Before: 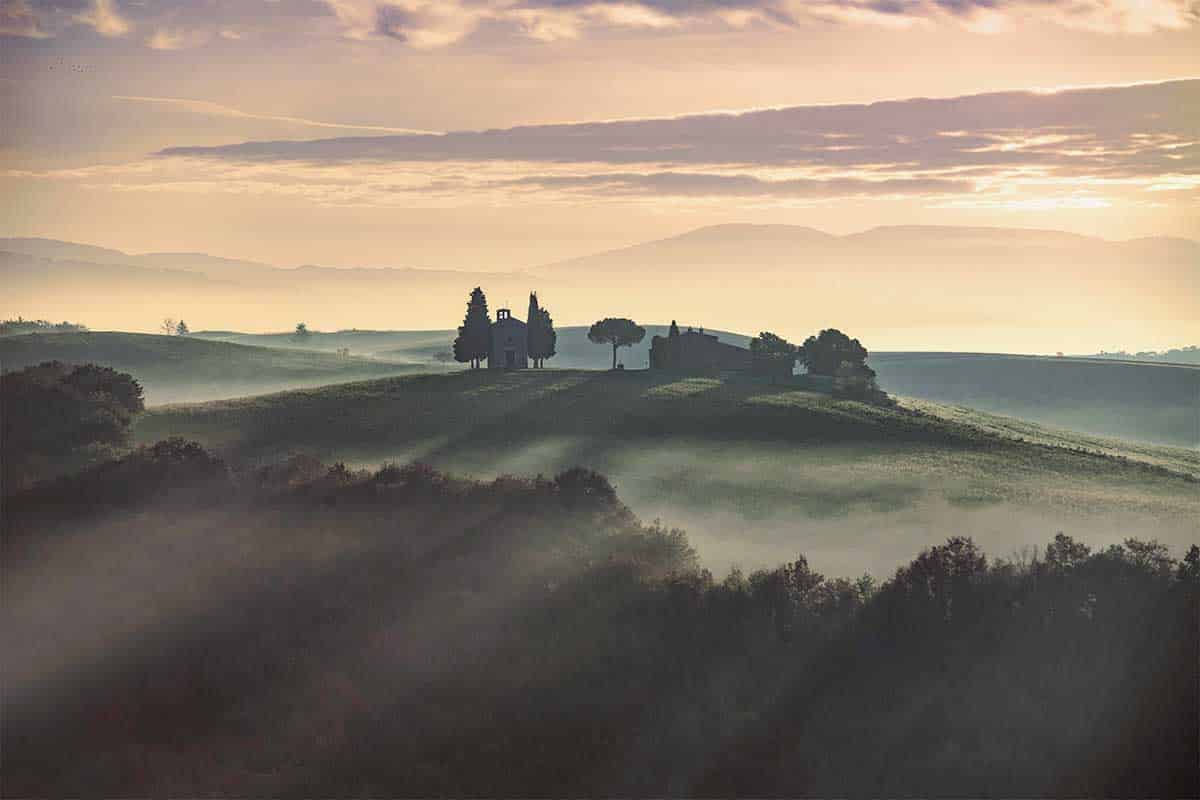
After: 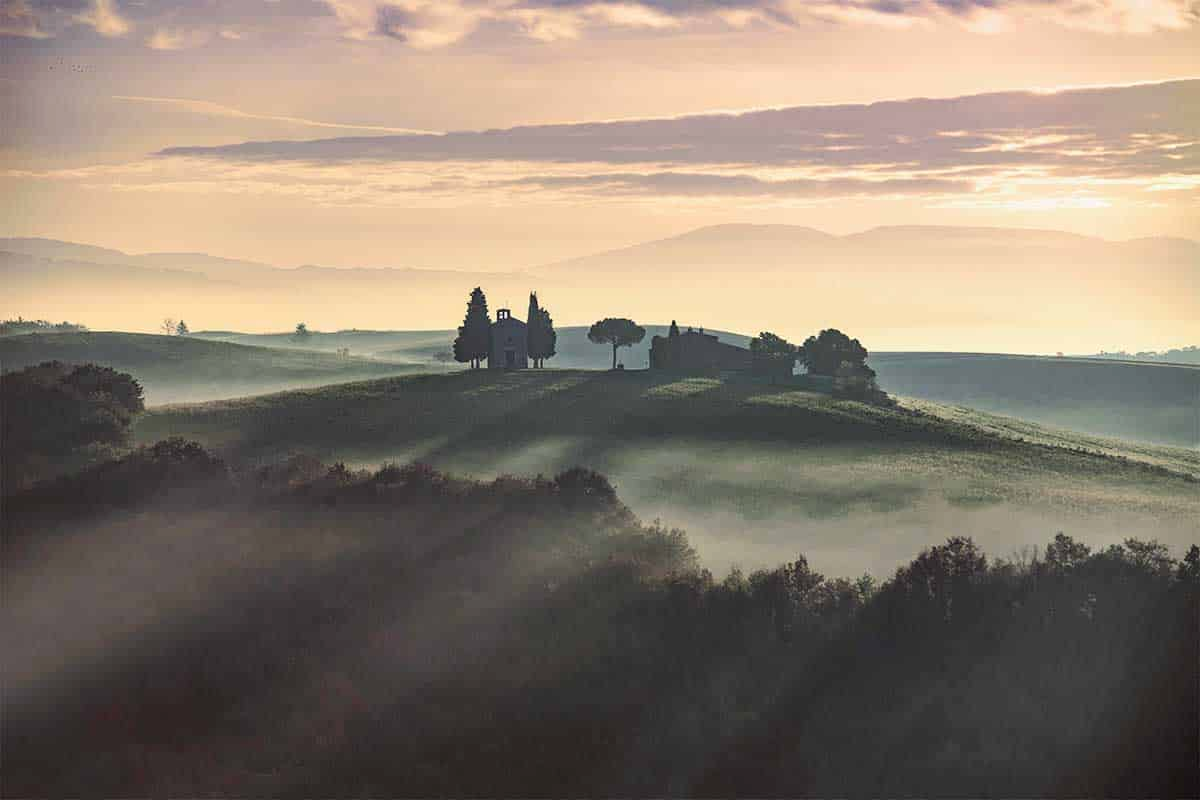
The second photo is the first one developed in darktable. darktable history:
contrast brightness saturation: contrast 0.104, brightness 0.011, saturation 0.021
